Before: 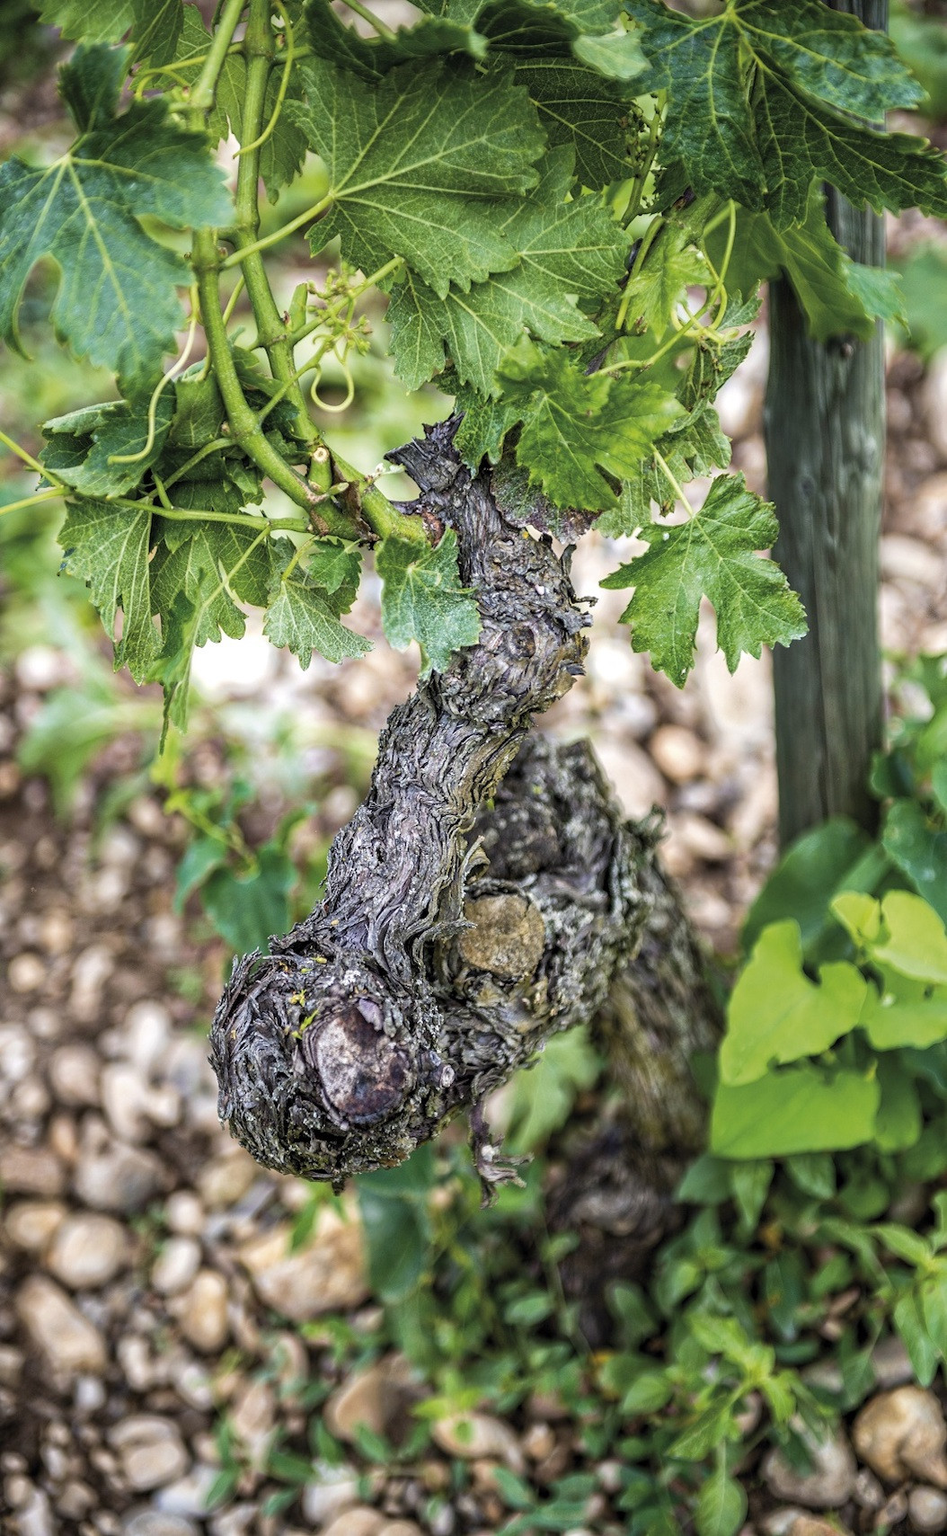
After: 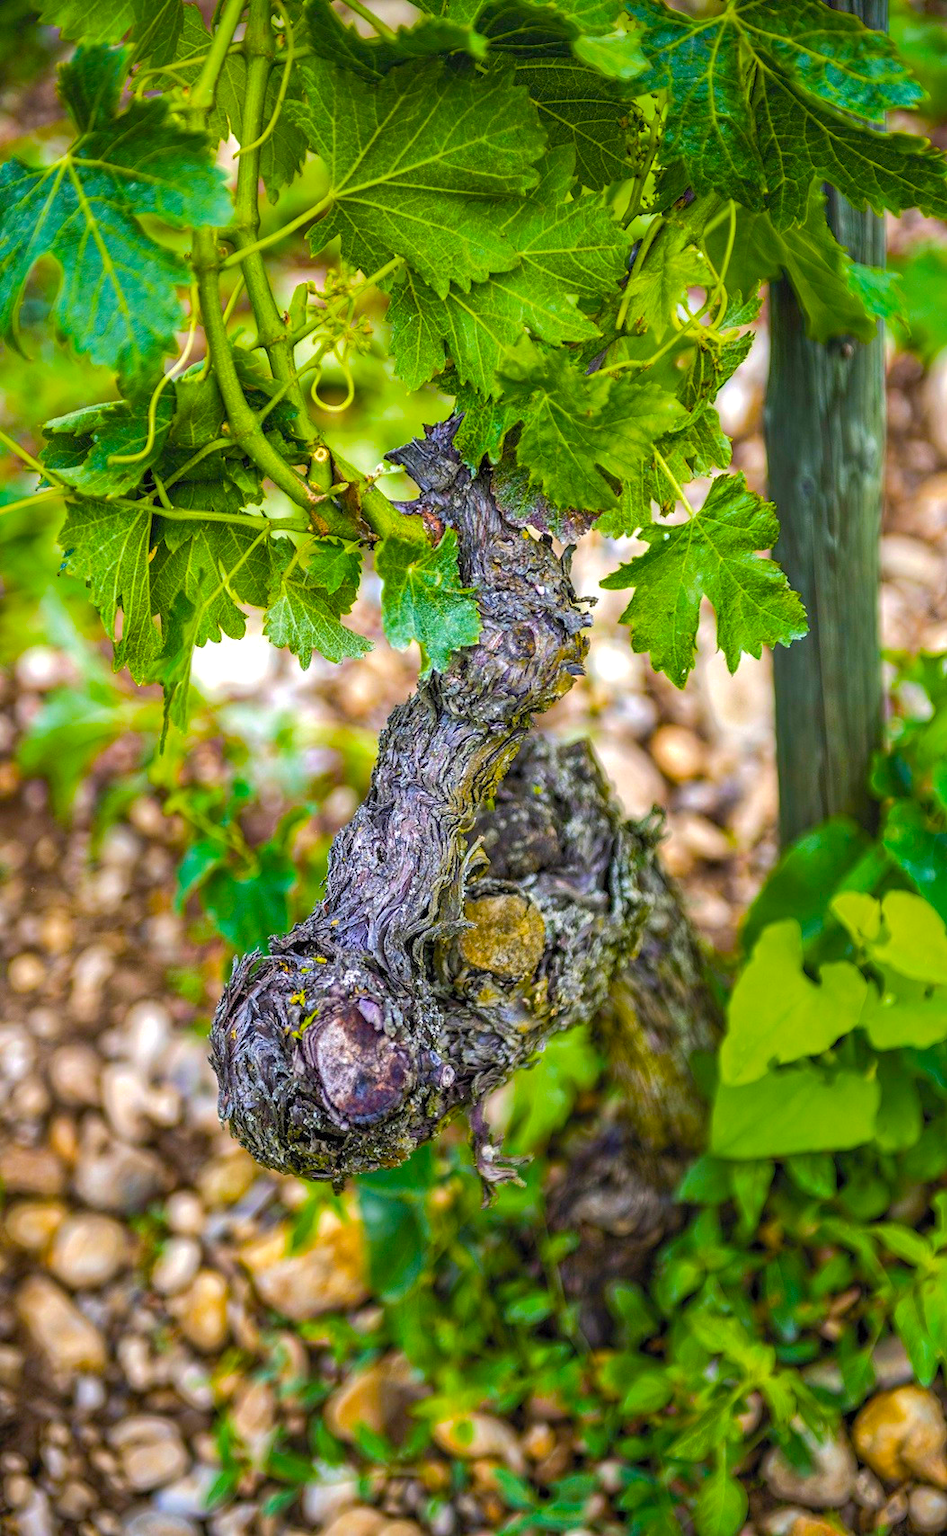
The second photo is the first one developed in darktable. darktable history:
color balance rgb: linear chroma grading › global chroma 42%, perceptual saturation grading › global saturation 42%, global vibrance 33%
tone equalizer: on, module defaults
exposure: exposure 0.081 EV, compensate highlight preservation false
shadows and highlights: on, module defaults
